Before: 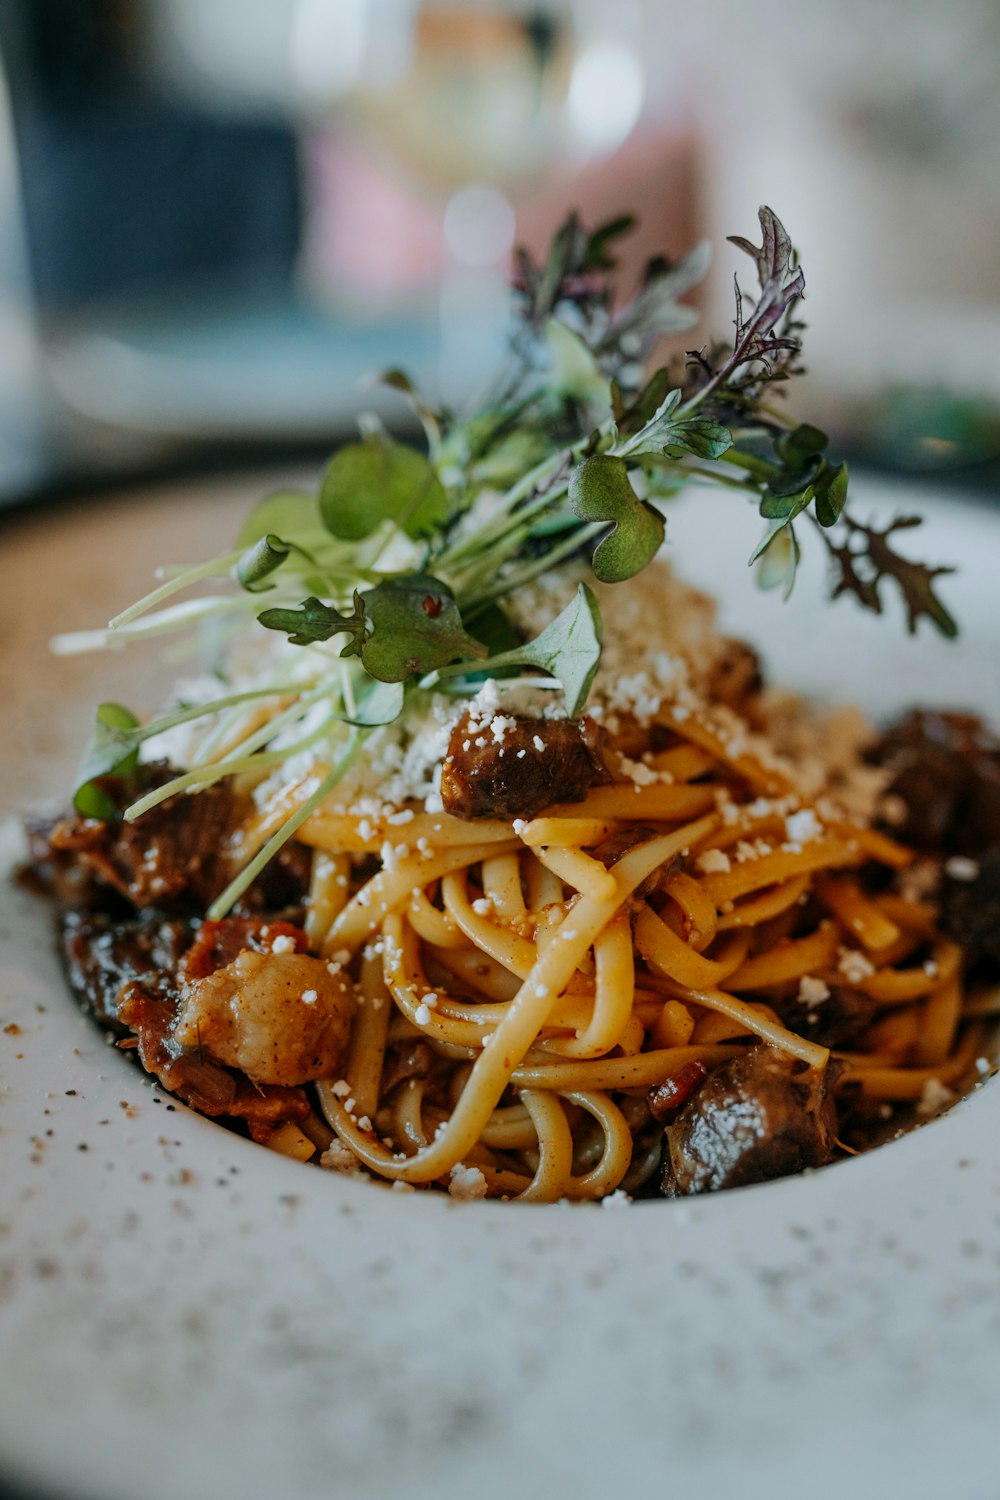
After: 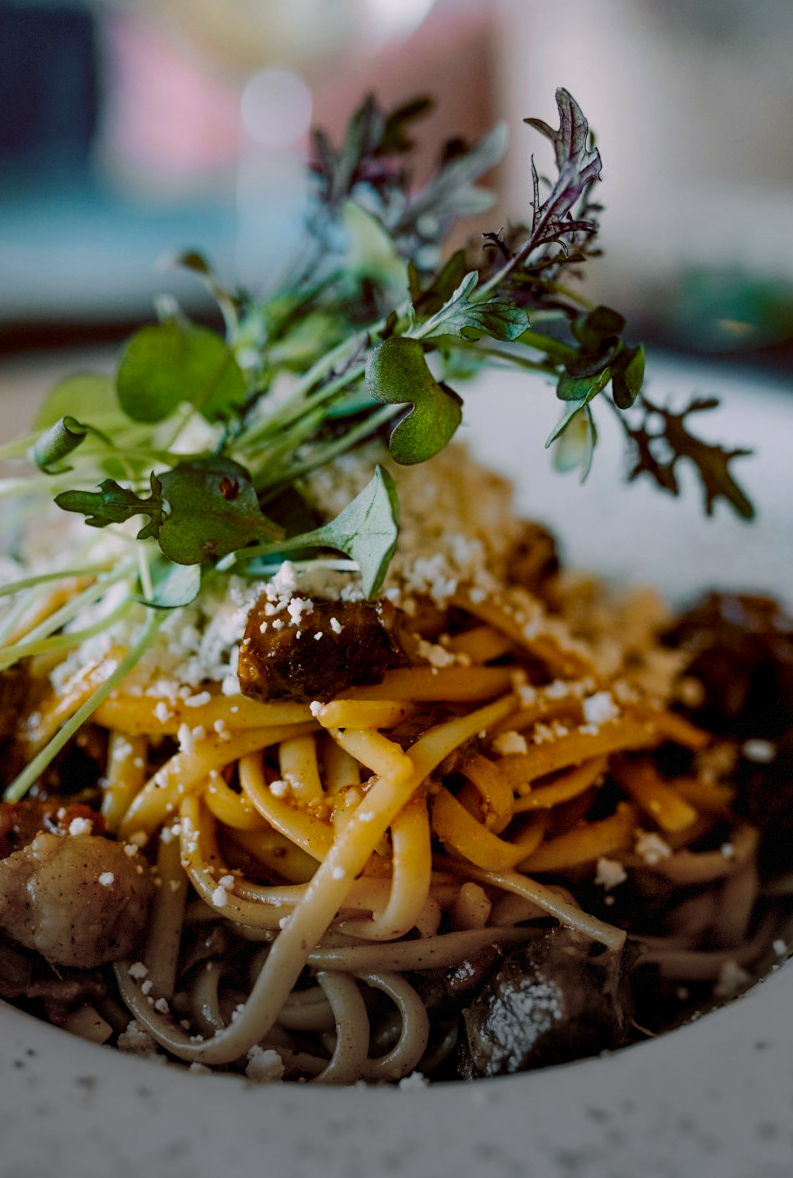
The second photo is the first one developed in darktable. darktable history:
color balance rgb: power › luminance -7.562%, power › chroma 2.258%, power › hue 221.07°, highlights gain › chroma 3.098%, highlights gain › hue 54.34°, global offset › luminance -0.214%, global offset › chroma 0.268%, perceptual saturation grading › global saturation 30.195%, contrast 4.98%
vignetting: fall-off start 100.5%, brightness -0.529, saturation -0.515, center (-0.068, -0.314), width/height ratio 1.311, dithering 8-bit output
crop and rotate: left 20.319%, top 7.884%, right 0.33%, bottom 13.543%
